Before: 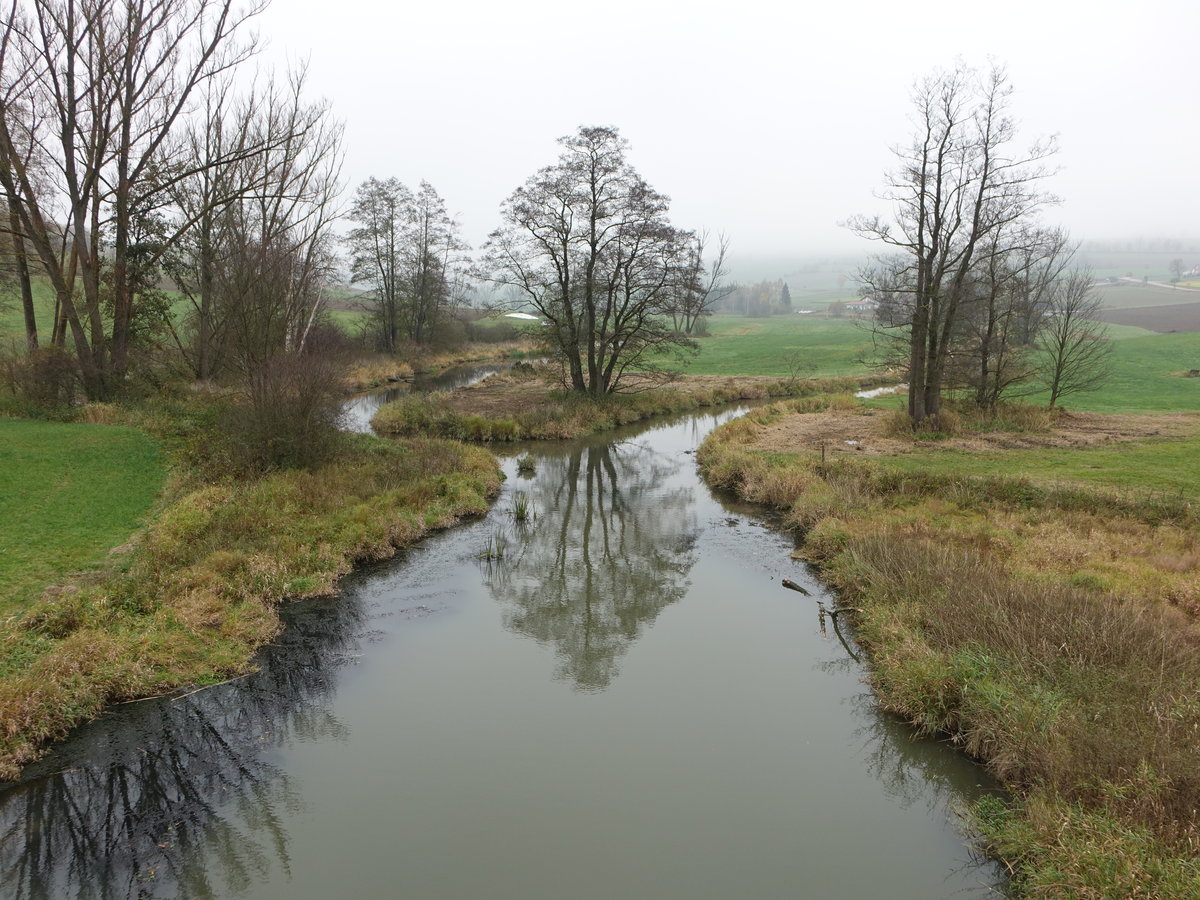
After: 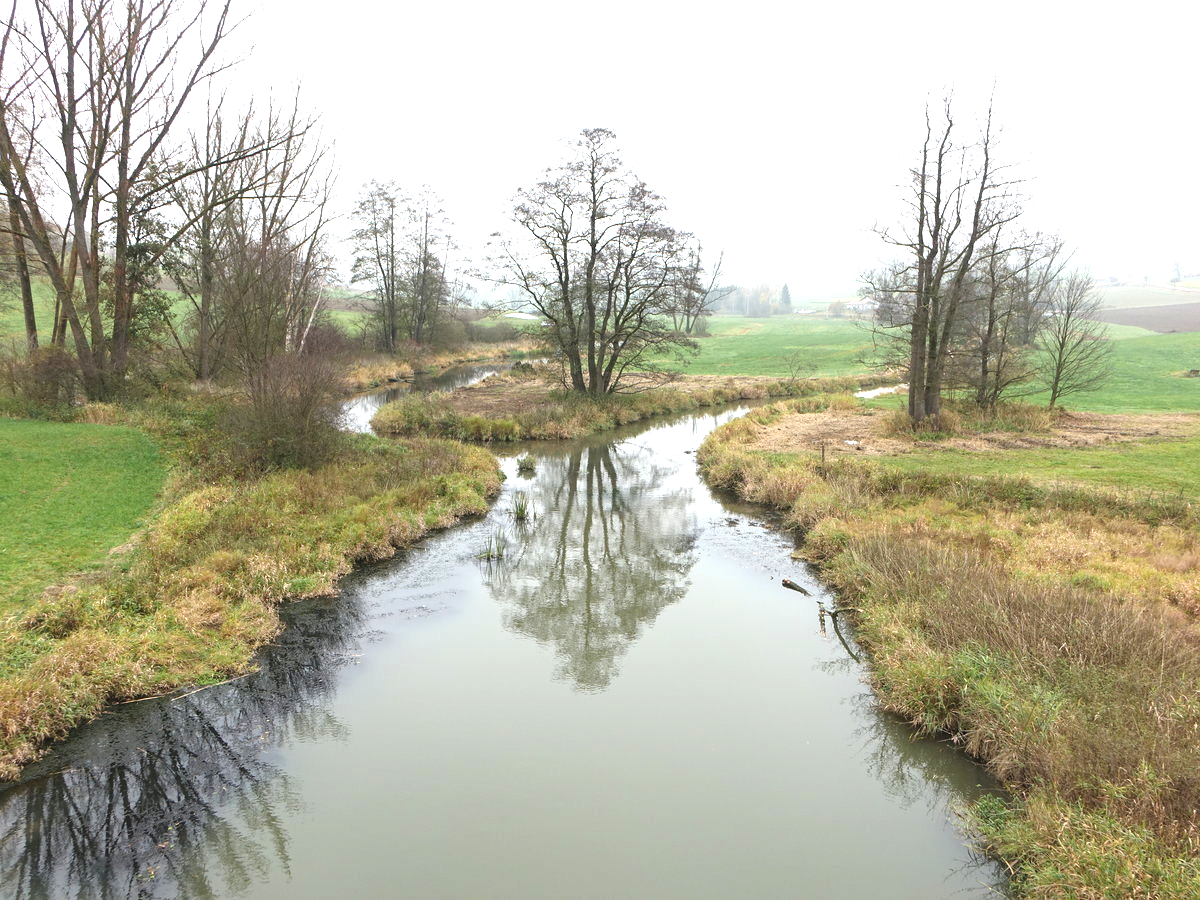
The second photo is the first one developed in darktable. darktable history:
exposure: black level correction 0, exposure 1.2 EV, compensate highlight preservation false
contrast brightness saturation: saturation -0.05
